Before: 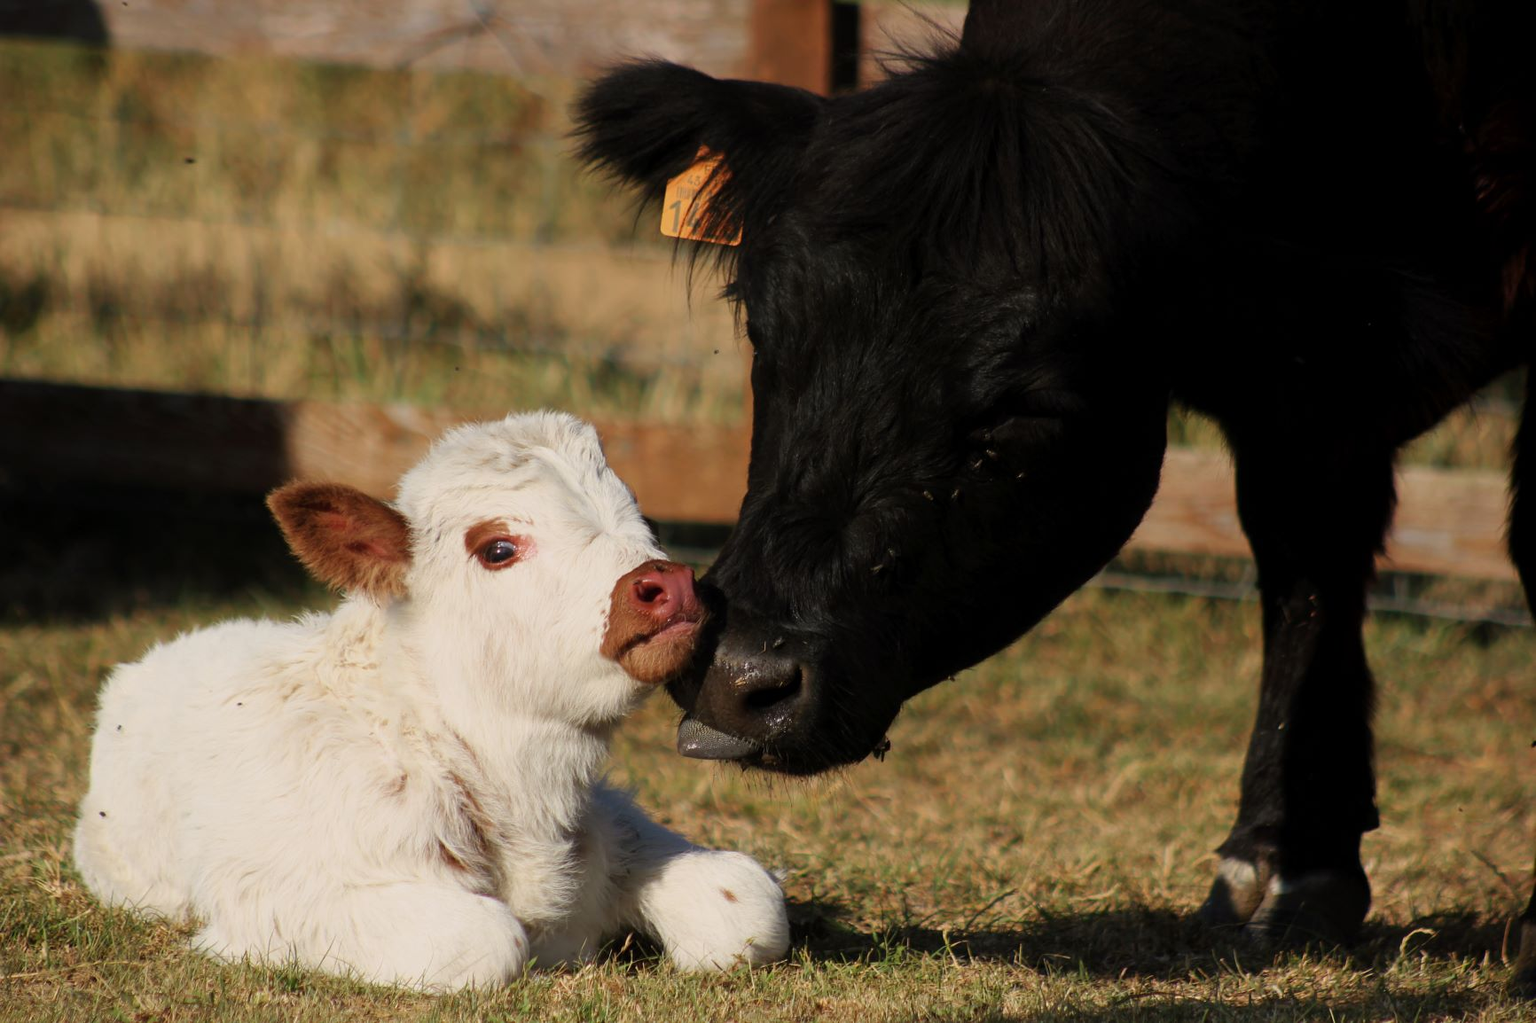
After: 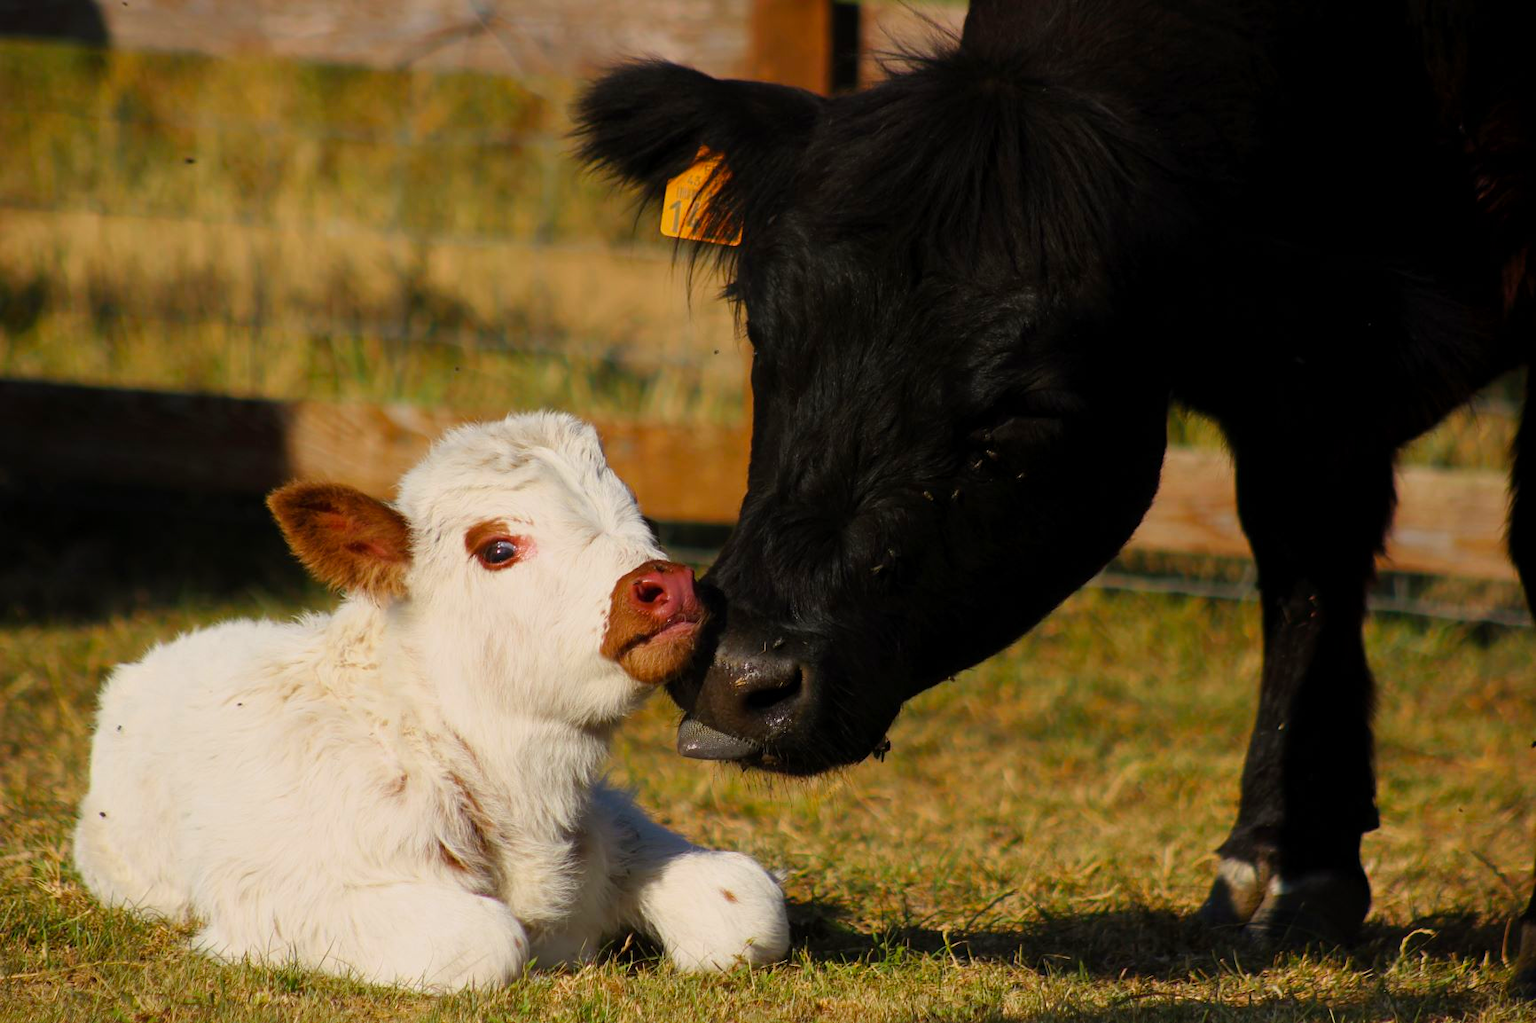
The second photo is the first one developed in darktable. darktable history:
tone equalizer: on, module defaults
color balance rgb: perceptual saturation grading › global saturation 25%, global vibrance 20%
